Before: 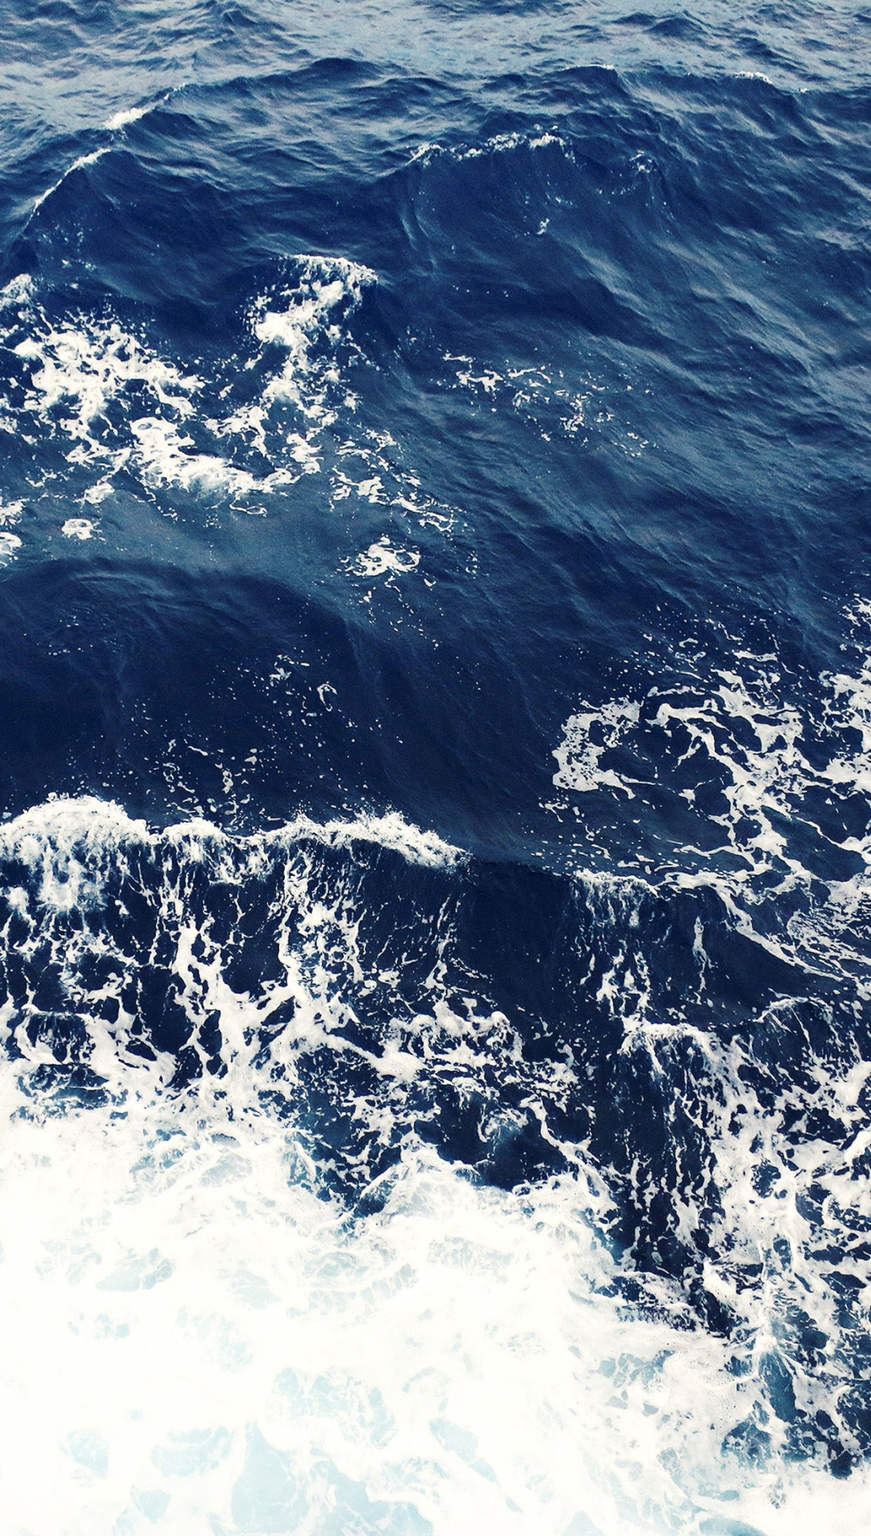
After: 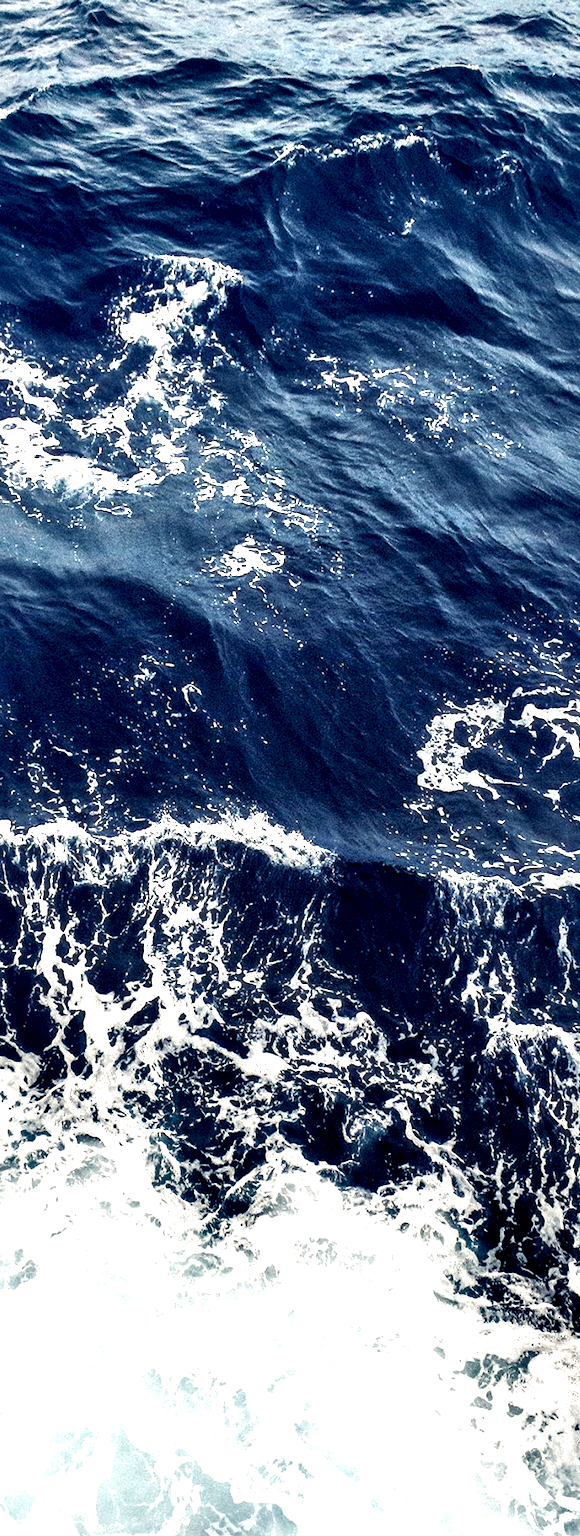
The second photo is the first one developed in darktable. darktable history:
crop and rotate: left 15.569%, right 17.686%
exposure: exposure 0.163 EV, compensate exposure bias true, compensate highlight preservation false
local contrast: shadows 176%, detail 227%
haze removal: strength -0.047, adaptive false
shadows and highlights: on, module defaults
